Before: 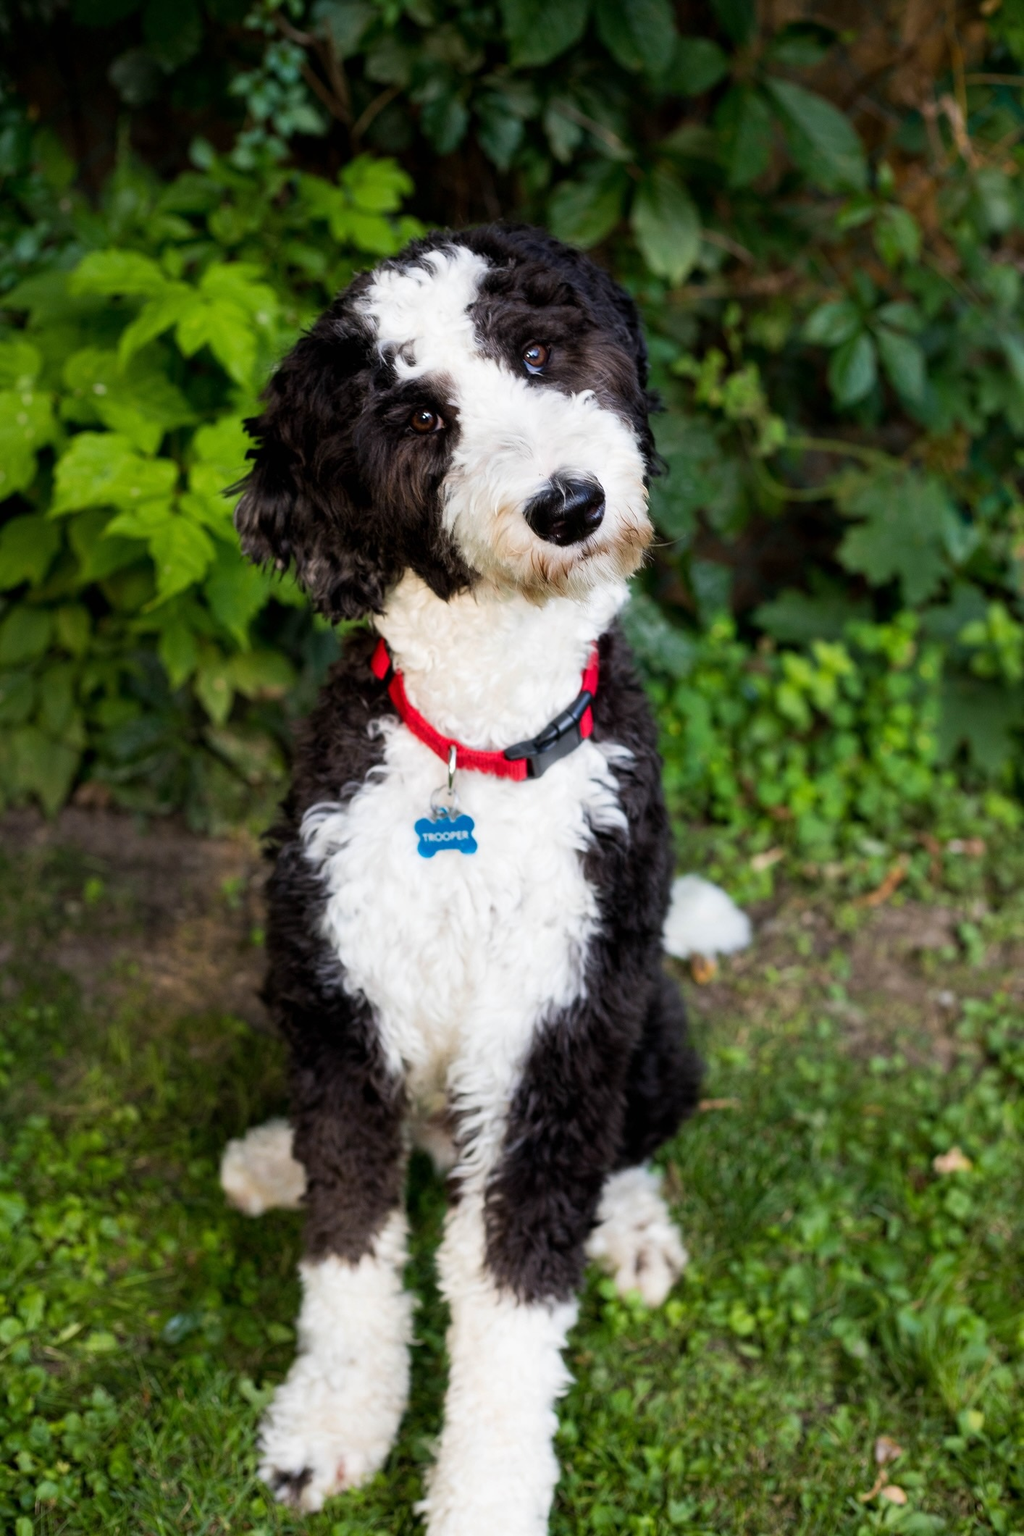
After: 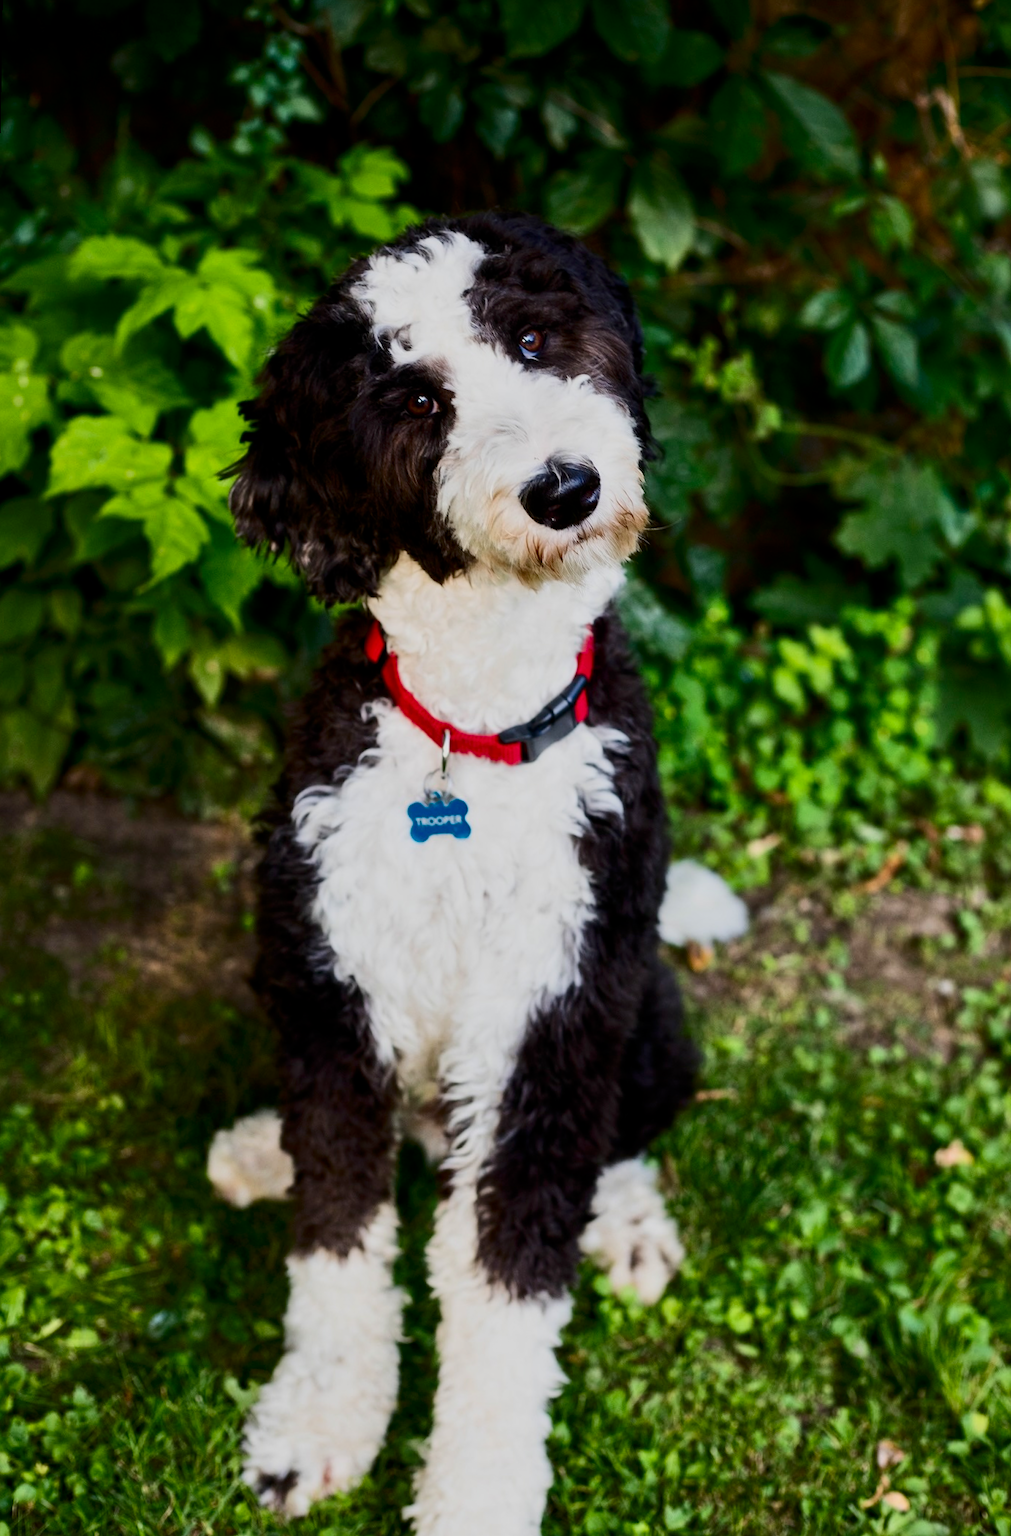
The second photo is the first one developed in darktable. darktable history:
rotate and perspective: rotation 0.226°, lens shift (vertical) -0.042, crop left 0.023, crop right 0.982, crop top 0.006, crop bottom 0.994
tone equalizer: -8 EV -0.002 EV, -7 EV 0.005 EV, -6 EV -0.008 EV, -5 EV 0.007 EV, -4 EV -0.042 EV, -3 EV -0.233 EV, -2 EV -0.662 EV, -1 EV -0.983 EV, +0 EV -0.969 EV, smoothing diameter 2%, edges refinement/feathering 20, mask exposure compensation -1.57 EV, filter diffusion 5
filmic rgb: black relative exposure -15 EV, white relative exposure 3 EV, threshold 6 EV, target black luminance 0%, hardness 9.27, latitude 99%, contrast 0.912, shadows ↔ highlights balance 0.505%, add noise in highlights 0, color science v3 (2019), use custom middle-gray values true, iterations of high-quality reconstruction 0, contrast in highlights soft, enable highlight reconstruction true
contrast brightness saturation: contrast 0.4, brightness 0.05, saturation 0.25
